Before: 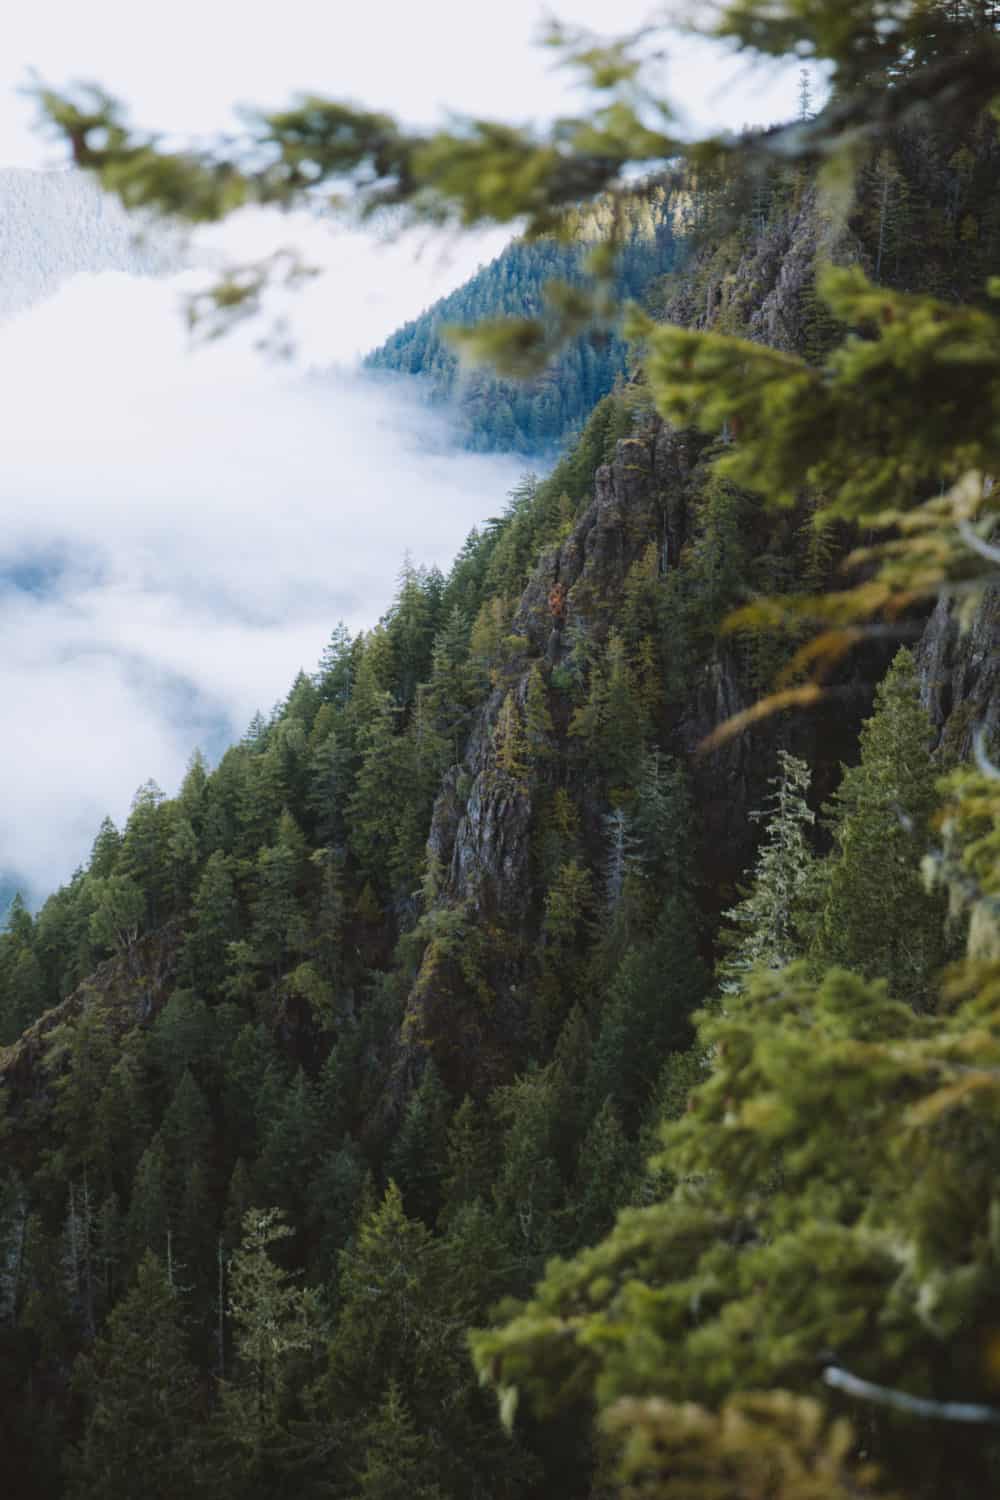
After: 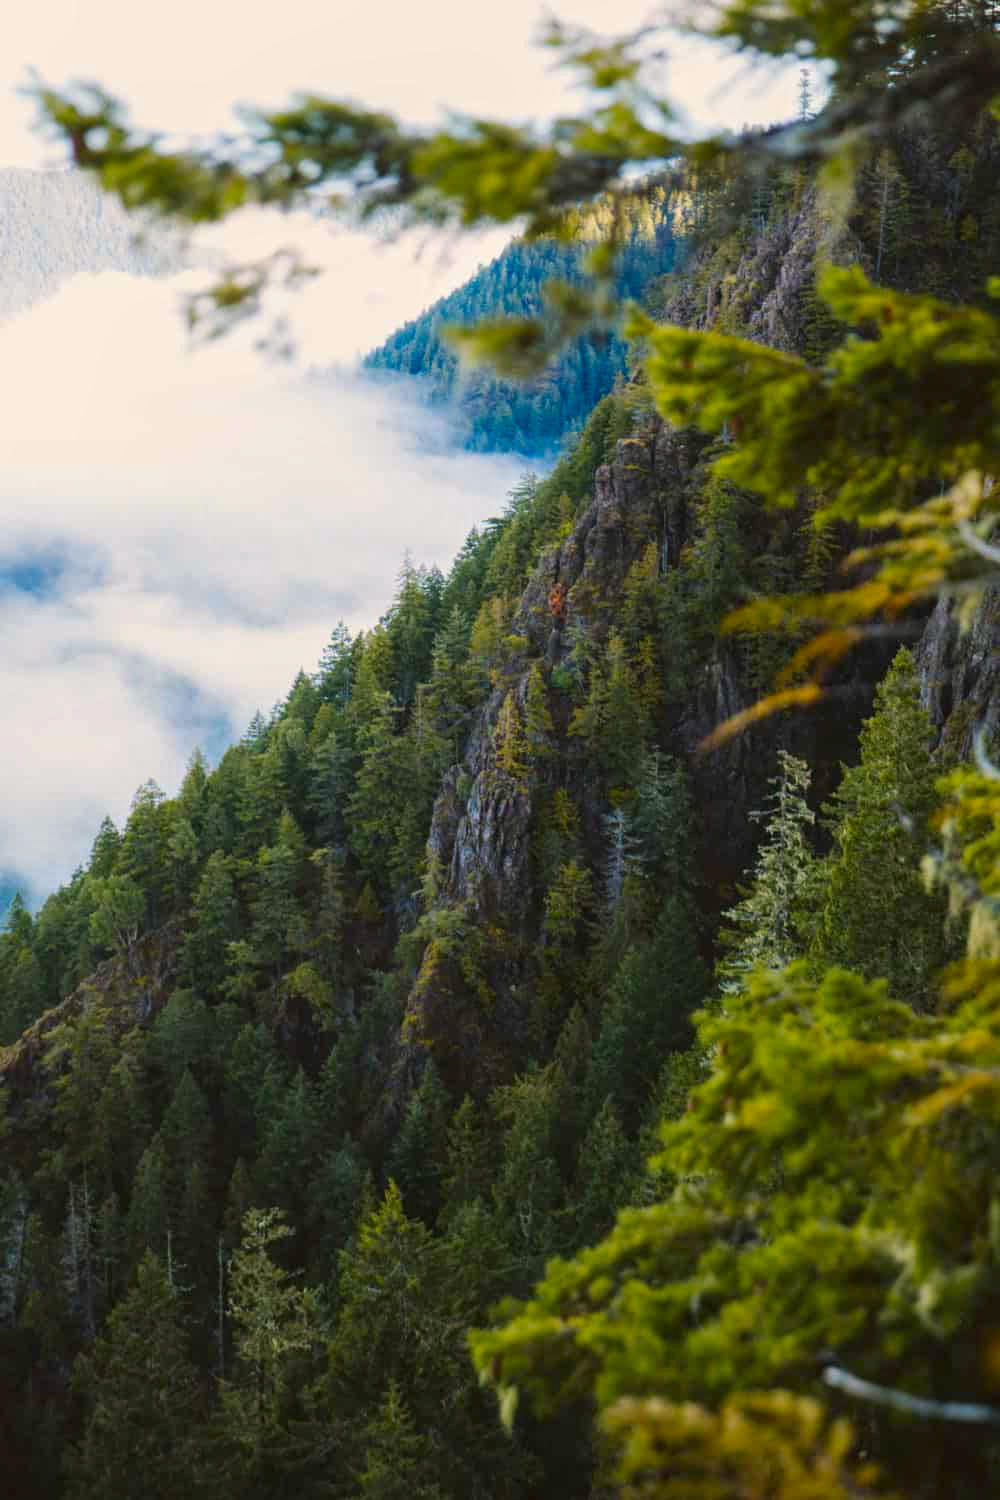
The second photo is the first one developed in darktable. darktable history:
color correction: highlights b* -0.005, saturation 1.29
local contrast: on, module defaults
color balance rgb: highlights gain › chroma 3.033%, highlights gain › hue 76.02°, perceptual saturation grading › global saturation 31.096%
